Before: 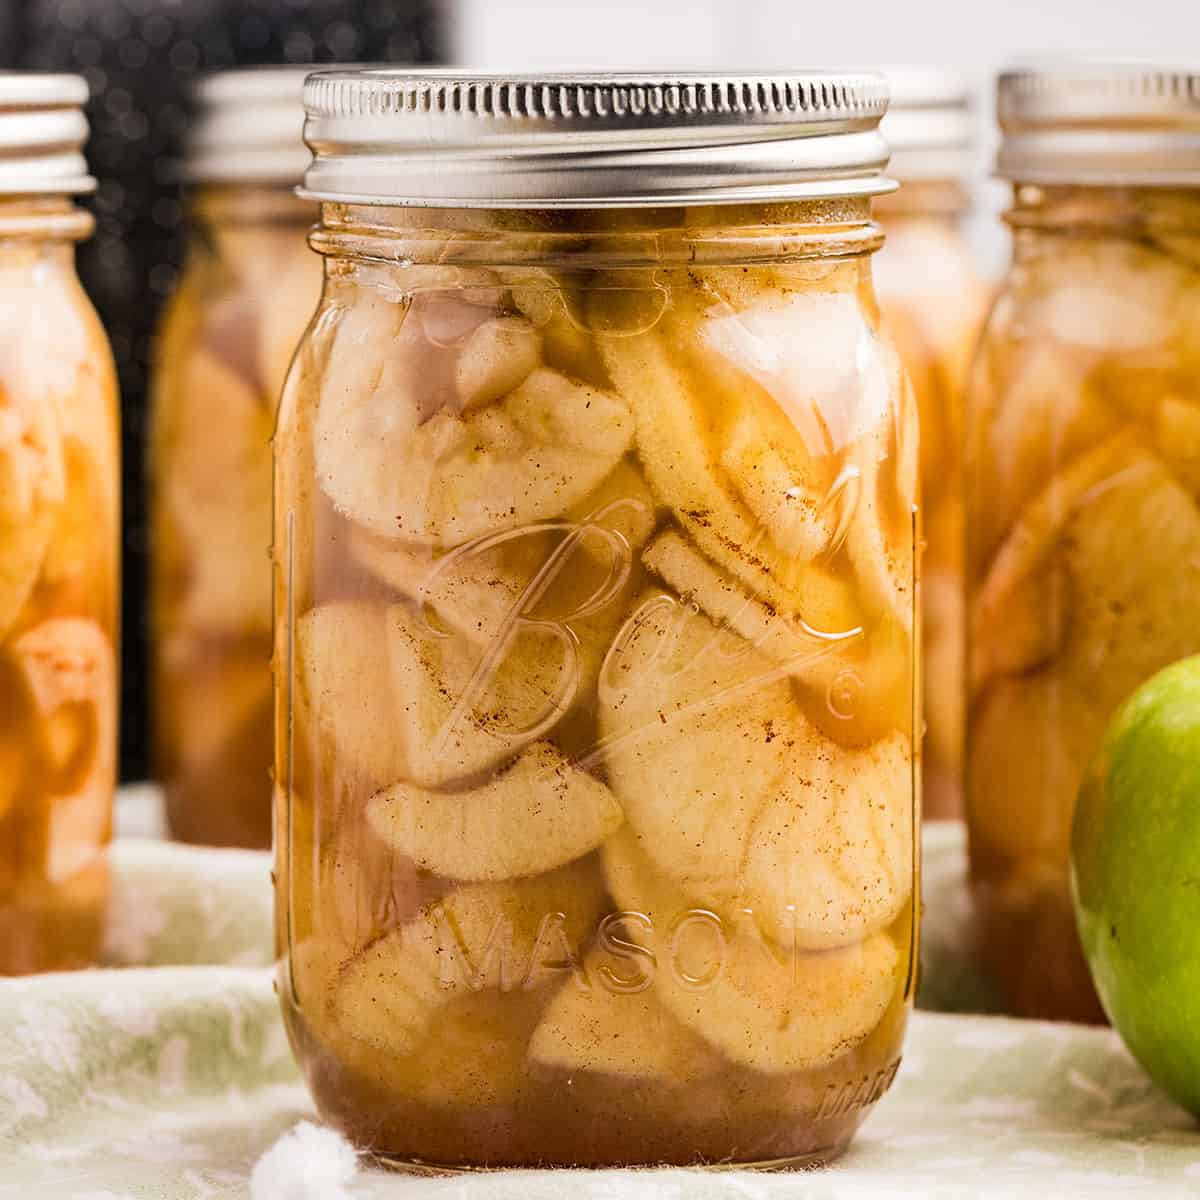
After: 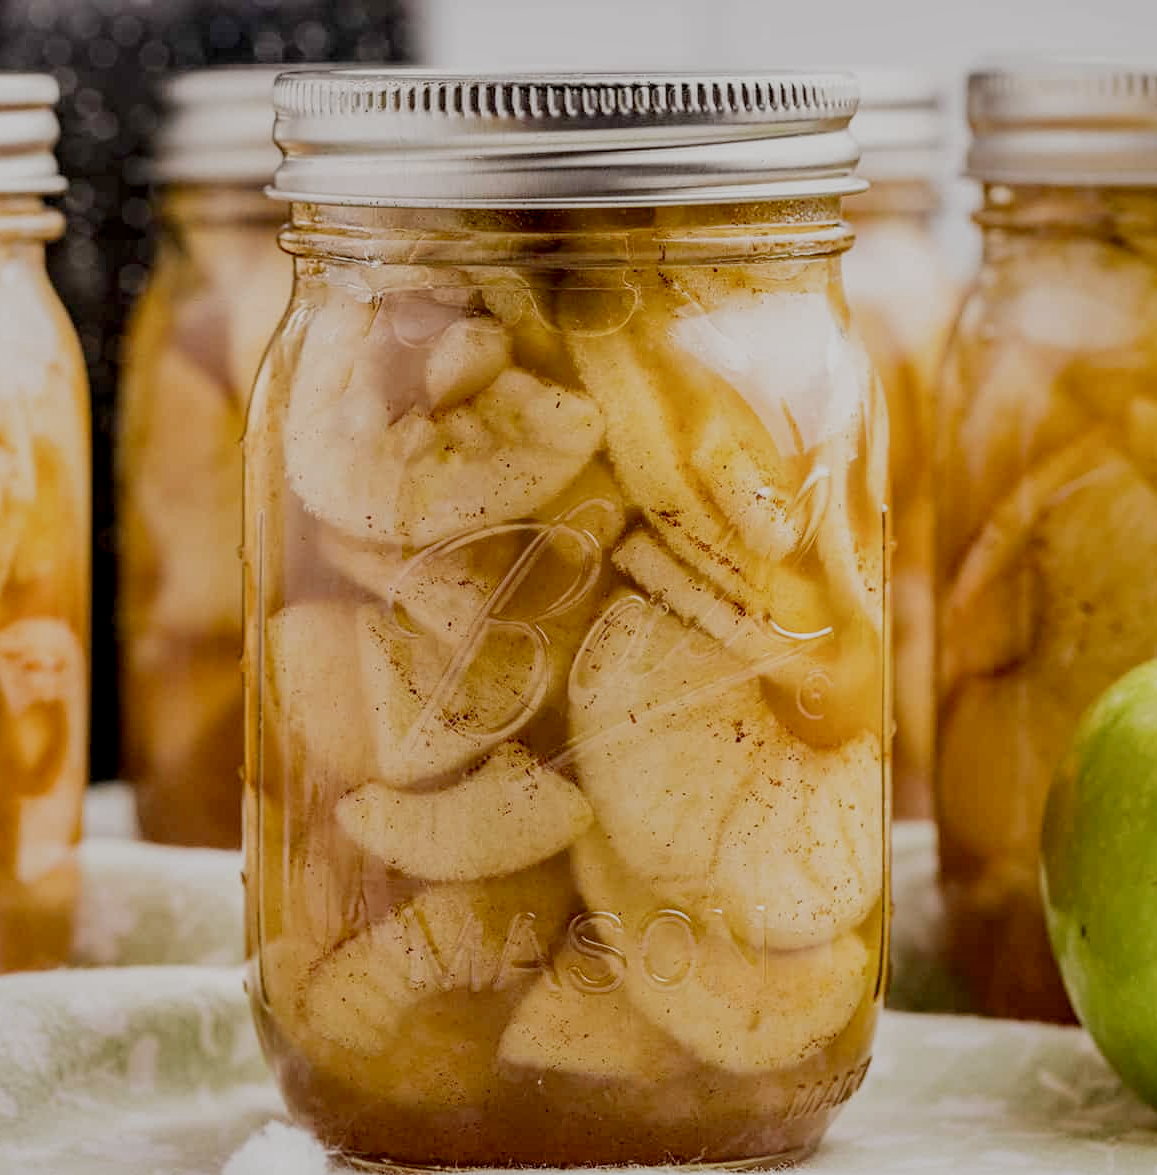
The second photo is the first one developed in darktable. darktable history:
crop and rotate: left 2.502%, right 1.077%, bottom 2.06%
shadows and highlights: shadows -20.29, white point adjustment -2.03, highlights -35.05
tone equalizer: edges refinement/feathering 500, mask exposure compensation -1.57 EV, preserve details no
local contrast: detail 130%
exposure: exposure -0.021 EV, compensate exposure bias true, compensate highlight preservation false
filmic rgb: black relative exposure -13 EV, white relative exposure 4.02 EV, target white luminance 85.148%, hardness 6.29, latitude 41.2%, contrast 0.862, shadows ↔ highlights balance 9.24%, preserve chrominance no, color science v4 (2020), type of noise poissonian
